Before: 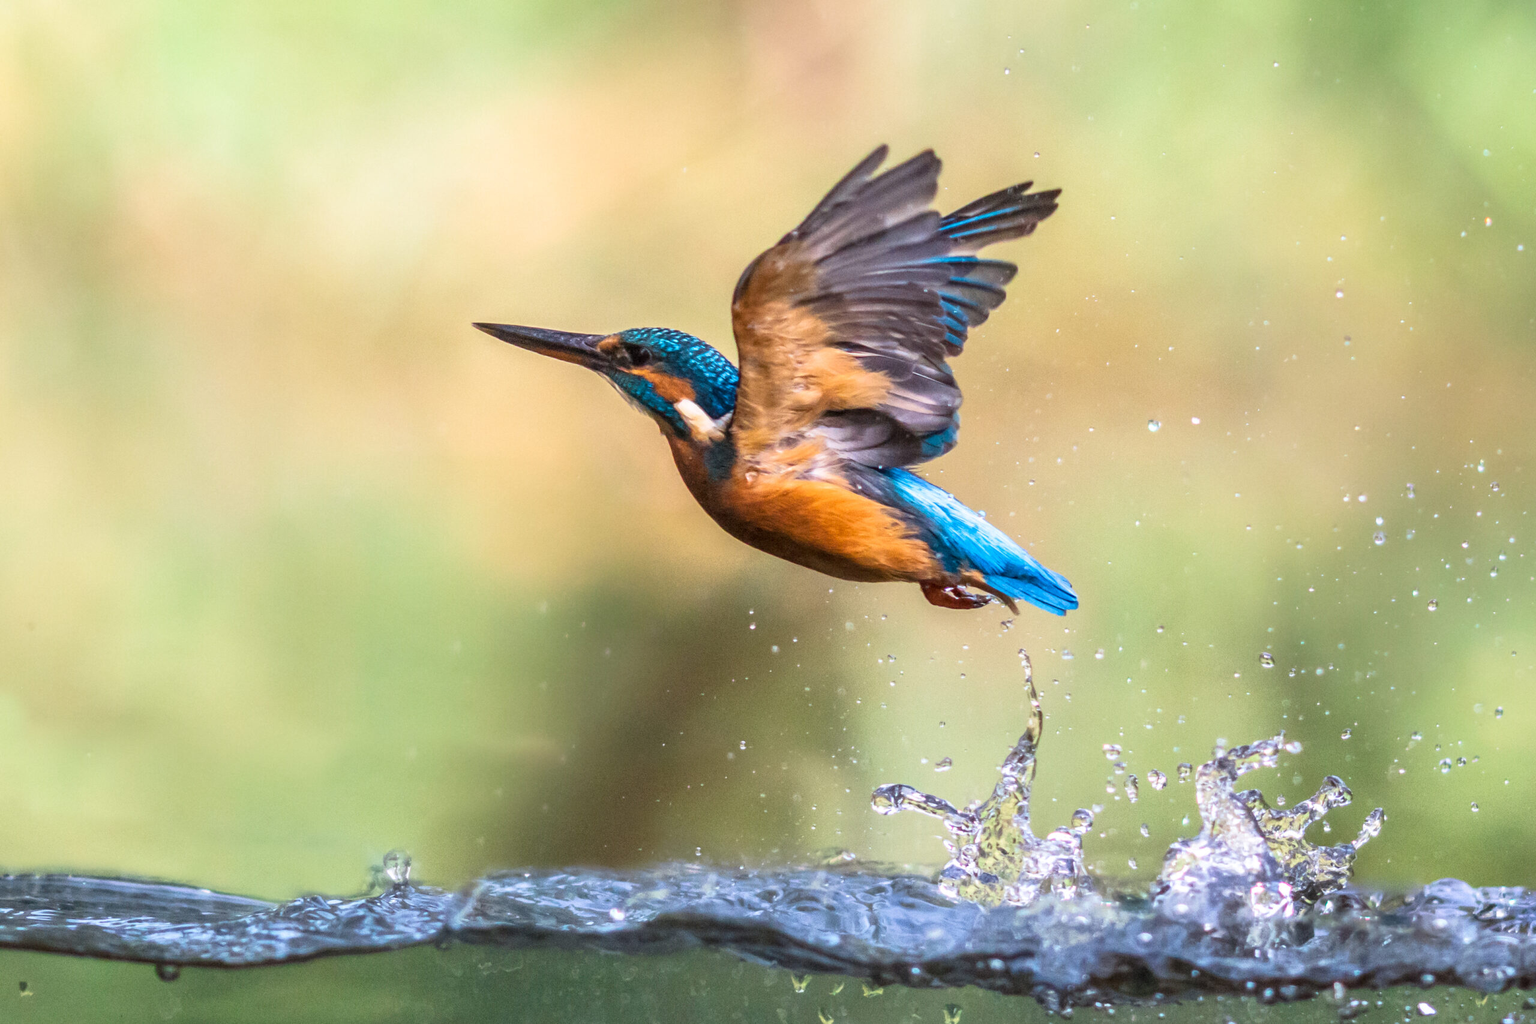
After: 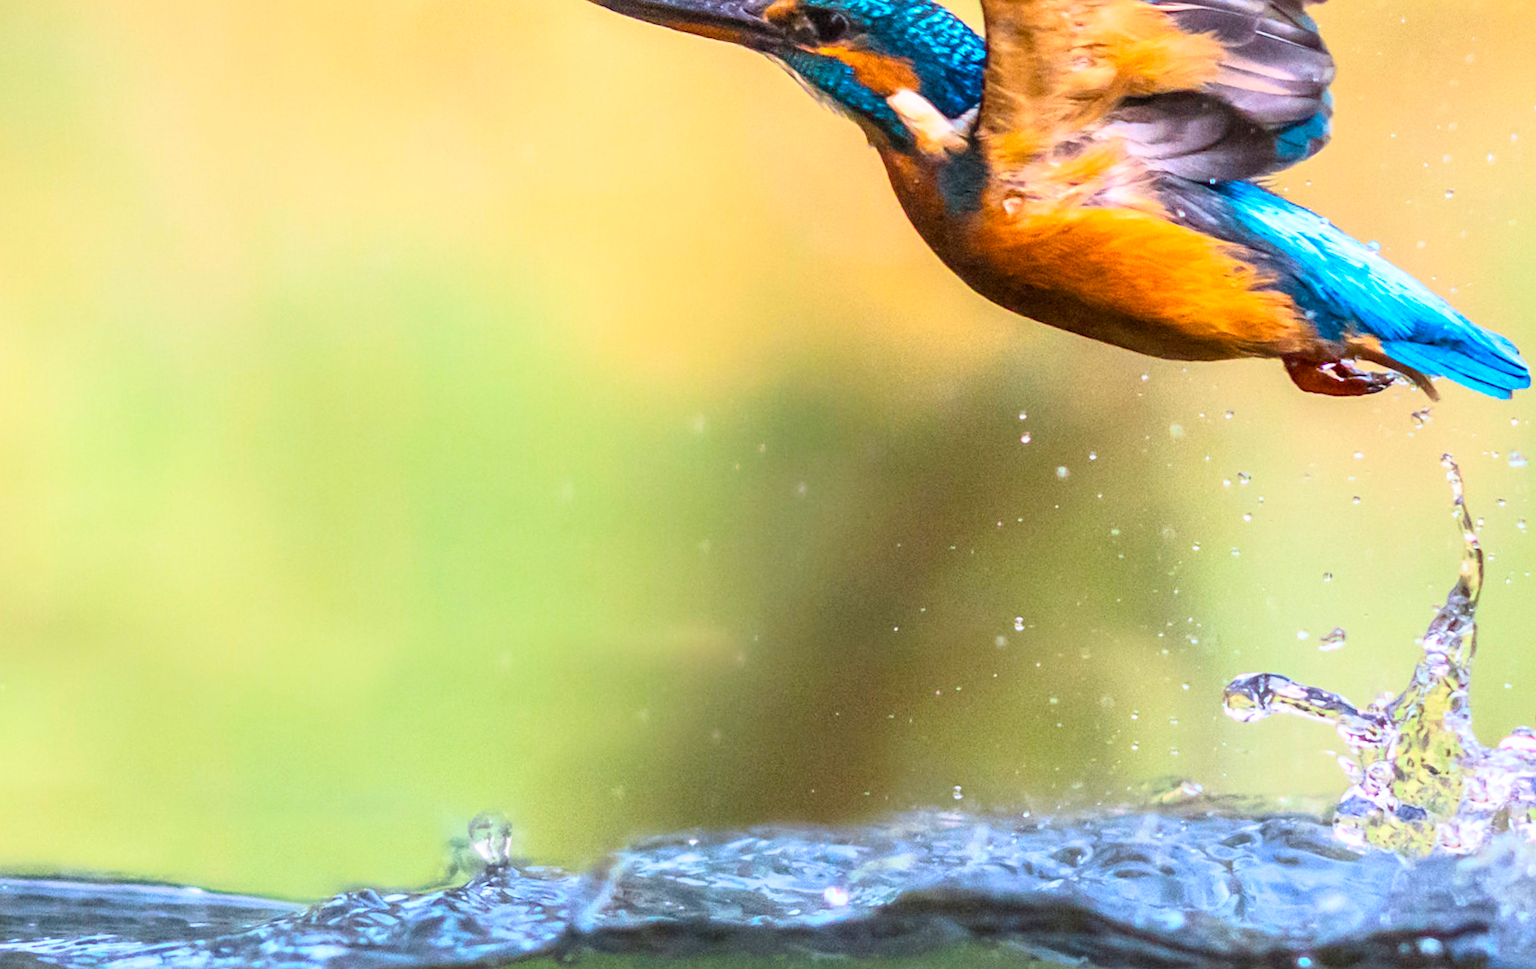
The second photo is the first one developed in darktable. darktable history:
sharpen: amount 0.2
contrast brightness saturation: contrast 0.2, brightness 0.16, saturation 0.22
rotate and perspective: rotation -3.52°, crop left 0.036, crop right 0.964, crop top 0.081, crop bottom 0.919
crop and rotate: angle -0.82°, left 3.85%, top 31.828%, right 27.992%
color balance rgb: perceptual saturation grading › global saturation 20%, global vibrance 10%
